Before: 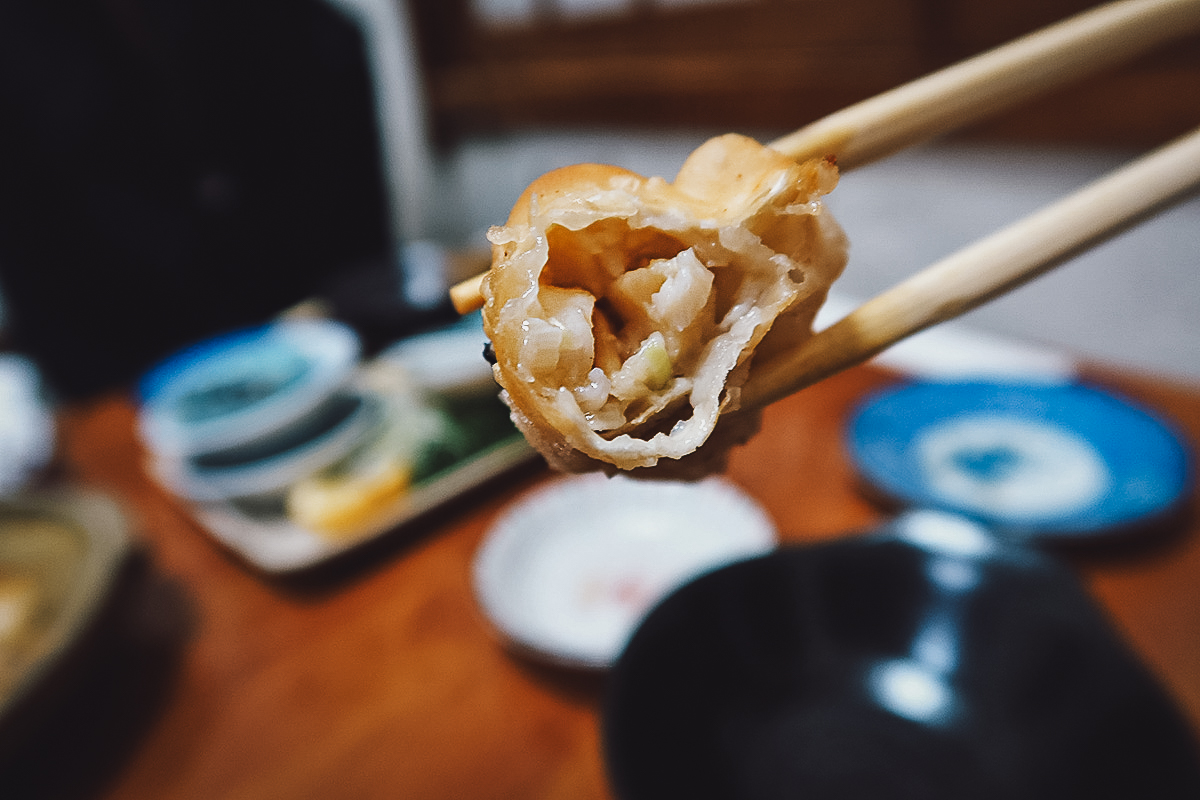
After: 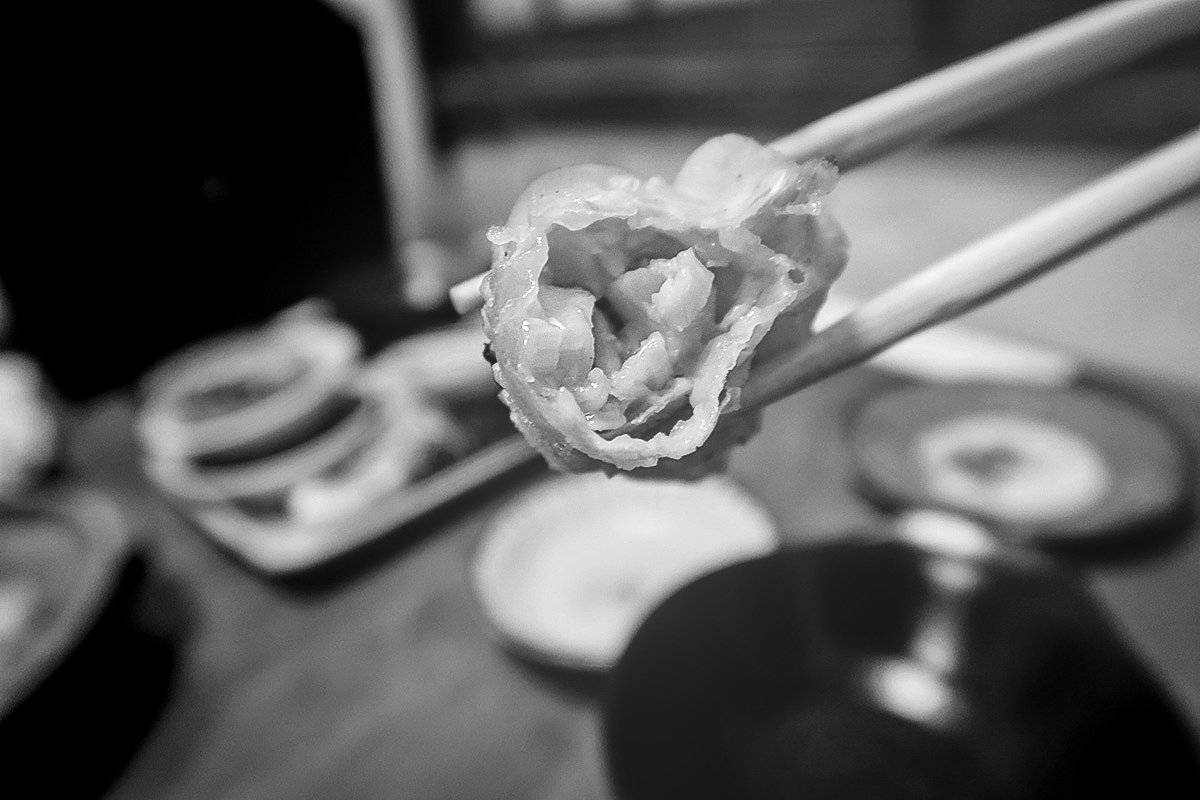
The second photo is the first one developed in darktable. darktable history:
local contrast: on, module defaults
exposure: black level correction 0.012, compensate highlight preservation false
bloom: size 38%, threshold 95%, strength 30%
monochrome: a -6.99, b 35.61, size 1.4
white balance: red 1.127, blue 0.943
tone equalizer: on, module defaults
